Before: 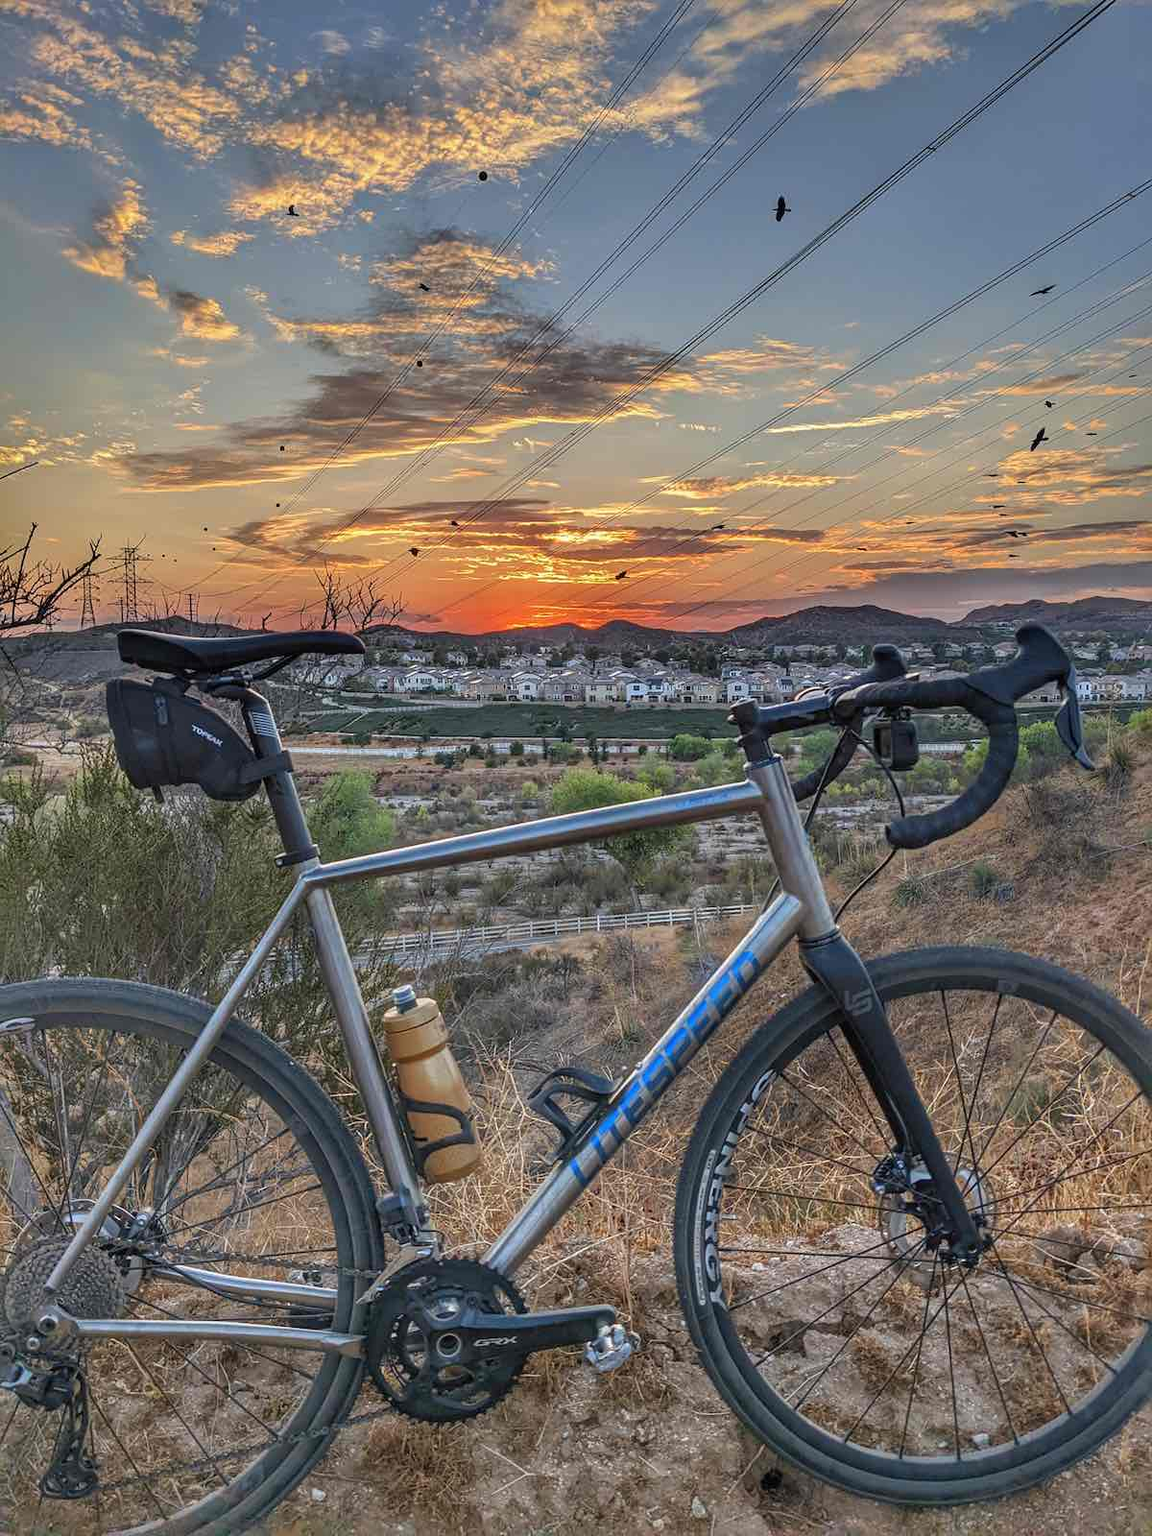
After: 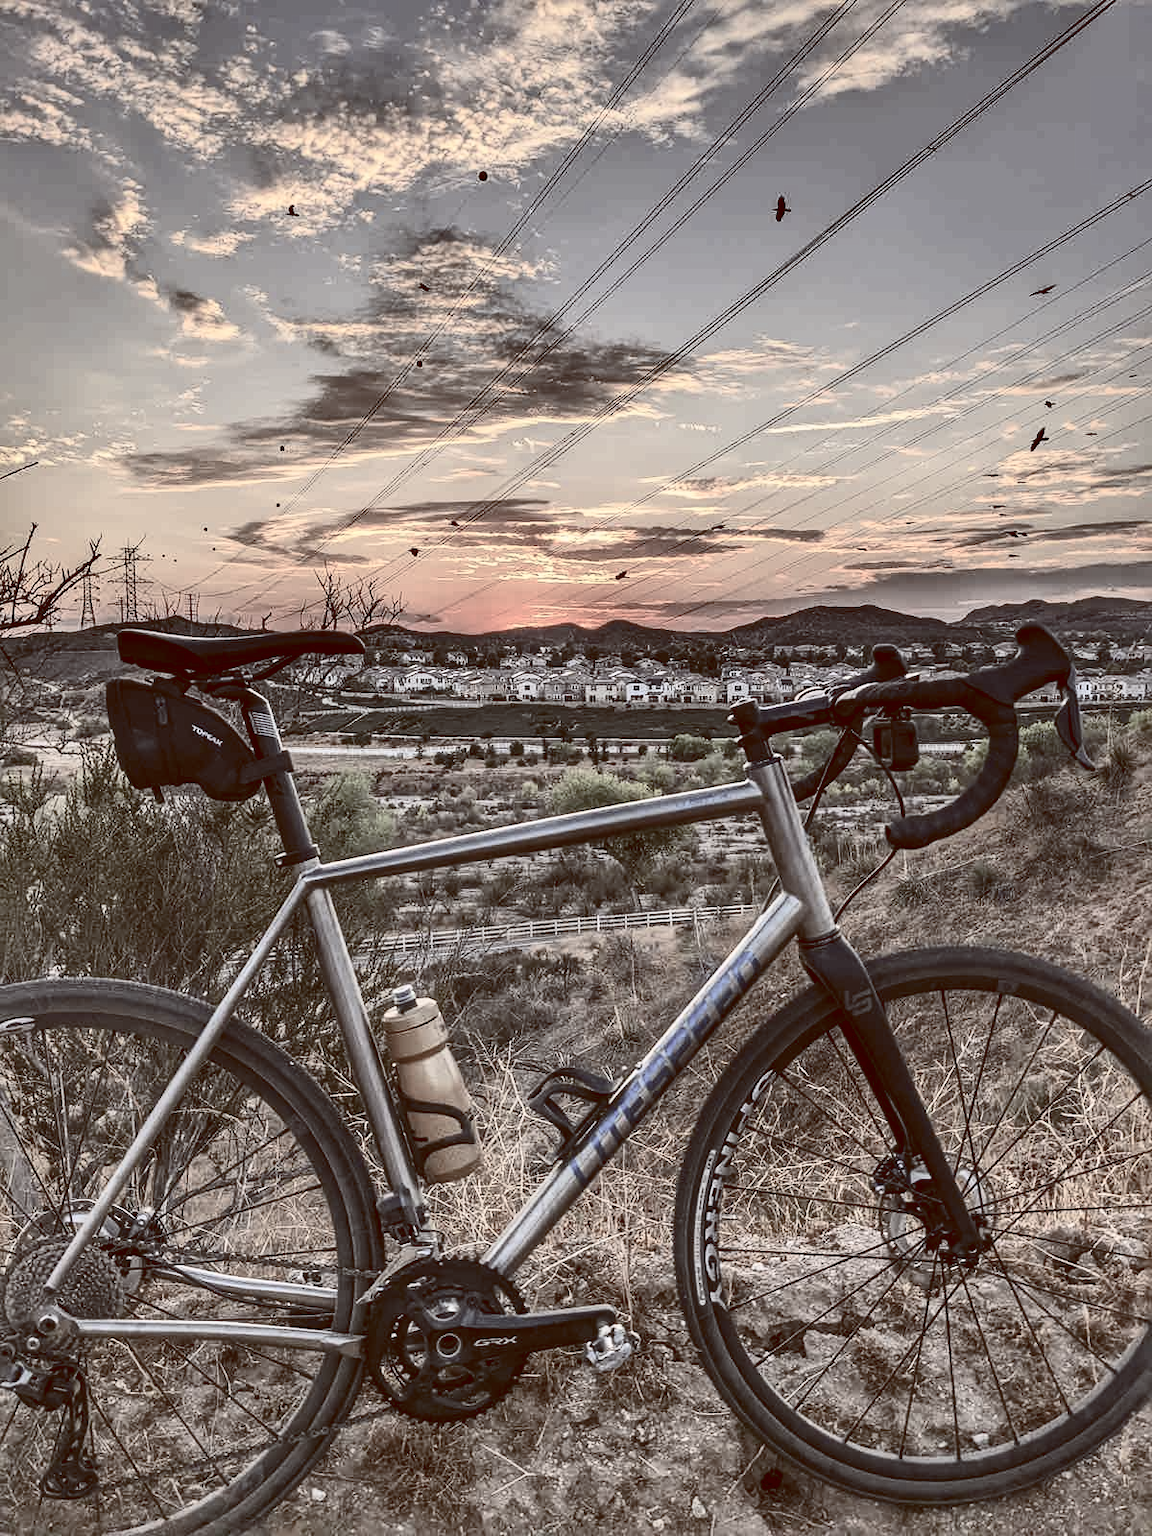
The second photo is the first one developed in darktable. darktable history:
contrast brightness saturation: contrast 0.39, brightness 0.1
color balance rgb: shadows lift › luminance 1%, shadows lift › chroma 0.2%, shadows lift › hue 20°, power › luminance 1%, power › chroma 0.4%, power › hue 34°, highlights gain › luminance 0.8%, highlights gain › chroma 0.4%, highlights gain › hue 44°, global offset › chroma 0.4%, global offset › hue 34°, white fulcrum 0.08 EV, linear chroma grading › shadows -7%, linear chroma grading › highlights -7%, linear chroma grading › global chroma -10%, linear chroma grading › mid-tones -8%, perceptual saturation grading › global saturation -28%, perceptual saturation grading › highlights -20%, perceptual saturation grading › mid-tones -24%, perceptual saturation grading › shadows -24%, perceptual brilliance grading › global brilliance -1%, perceptual brilliance grading › highlights -1%, perceptual brilliance grading › mid-tones -1%, perceptual brilliance grading › shadows -1%, global vibrance -17%, contrast -6%
